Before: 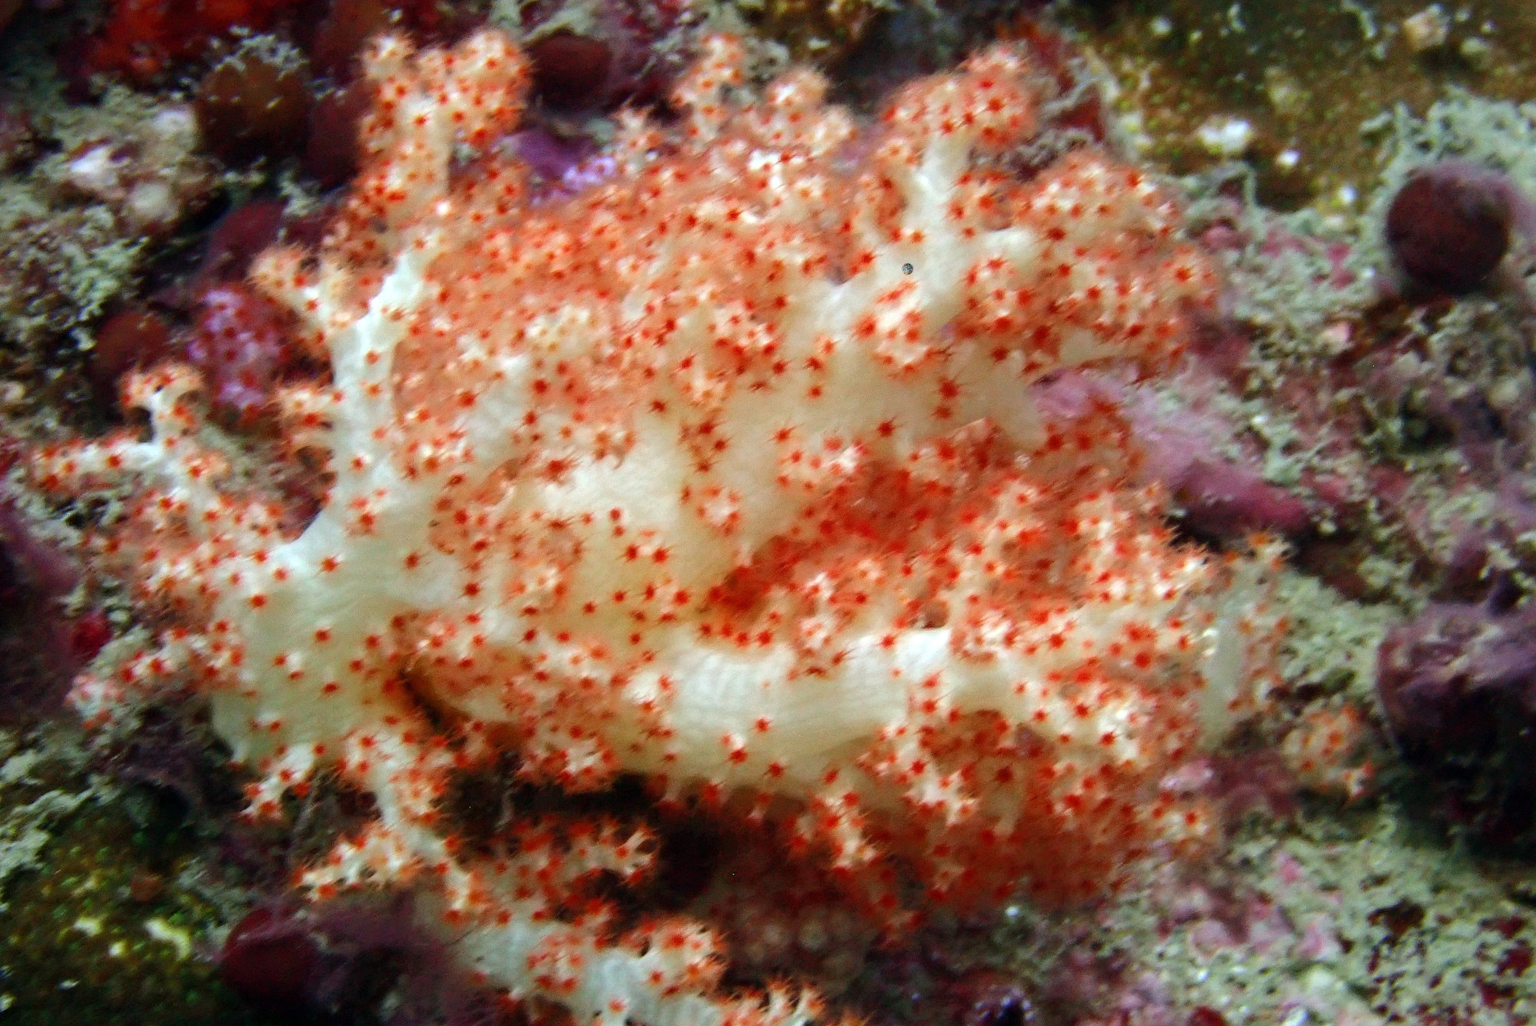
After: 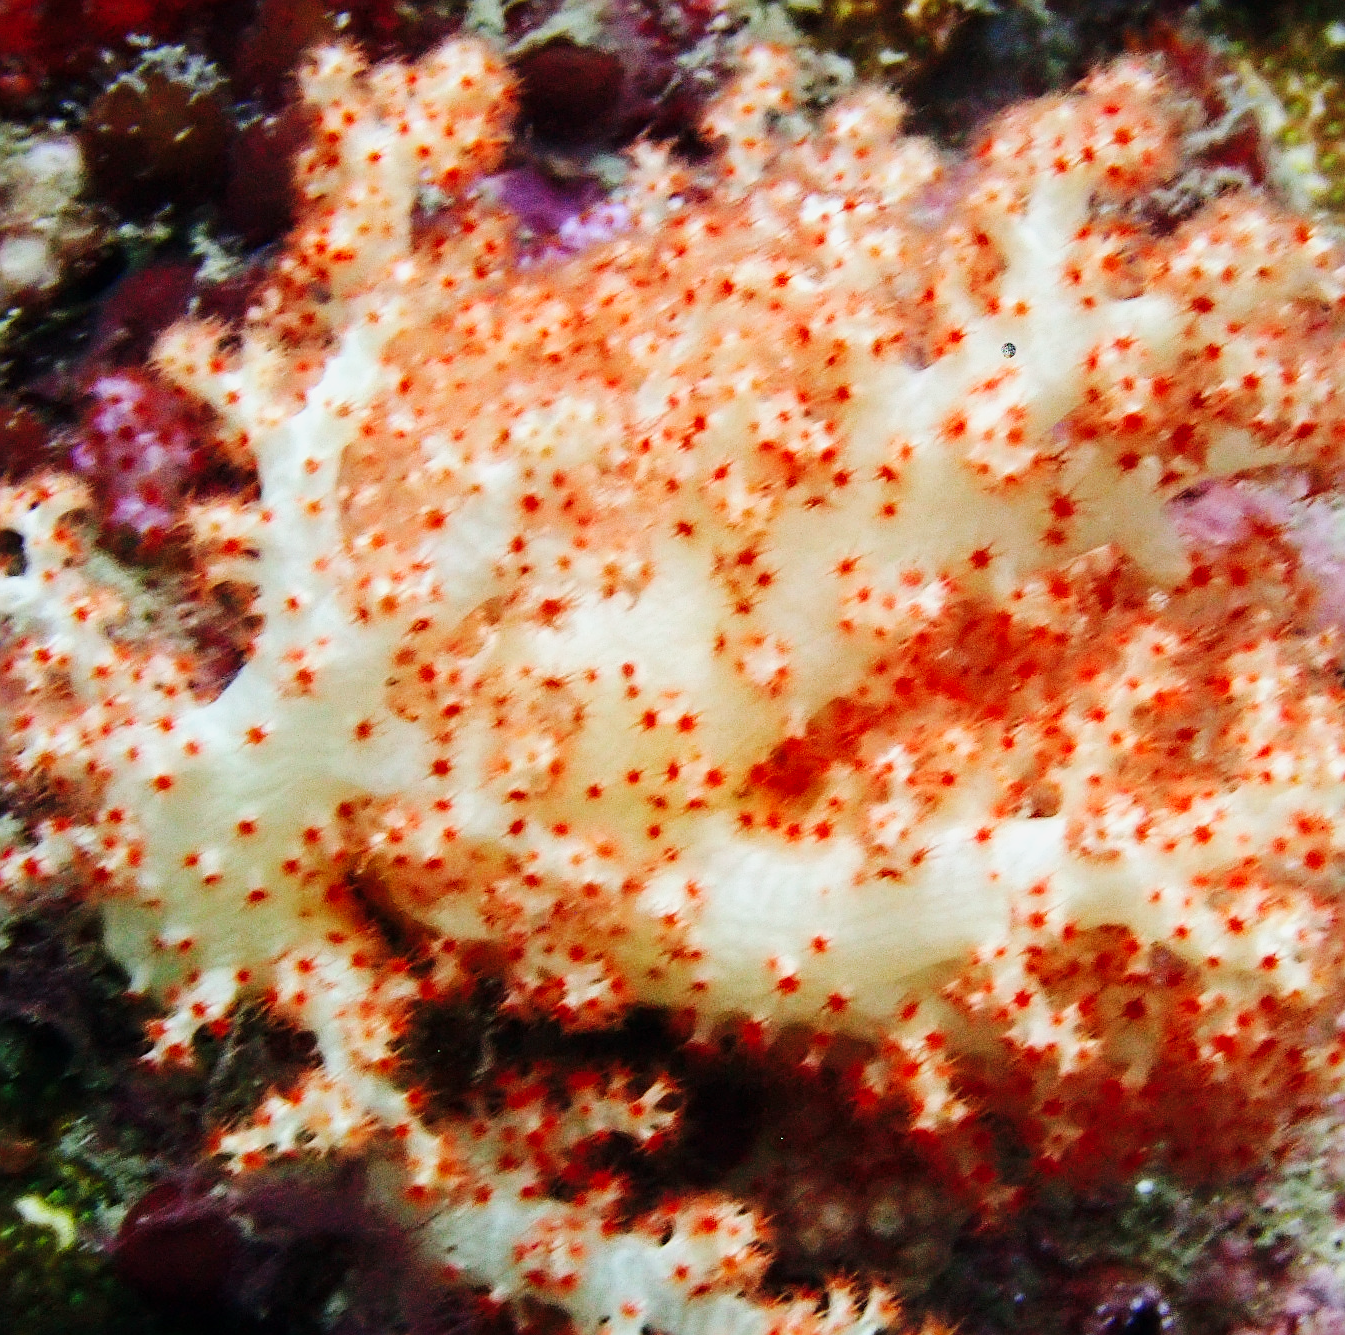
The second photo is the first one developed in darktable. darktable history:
sharpen: on, module defaults
crop and rotate: left 8.695%, right 24.022%
base curve: curves: ch0 [(0, 0) (0.032, 0.025) (0.121, 0.166) (0.206, 0.329) (0.605, 0.79) (1, 1)], preserve colors none
tone equalizer: -8 EV -0.001 EV, -7 EV 0.004 EV, -6 EV -0.025 EV, -5 EV 0.014 EV, -4 EV -0.01 EV, -3 EV 0.007 EV, -2 EV -0.069 EV, -1 EV -0.281 EV, +0 EV -0.56 EV, edges refinement/feathering 500, mask exposure compensation -1.57 EV, preserve details no
contrast brightness saturation: saturation -0.069
